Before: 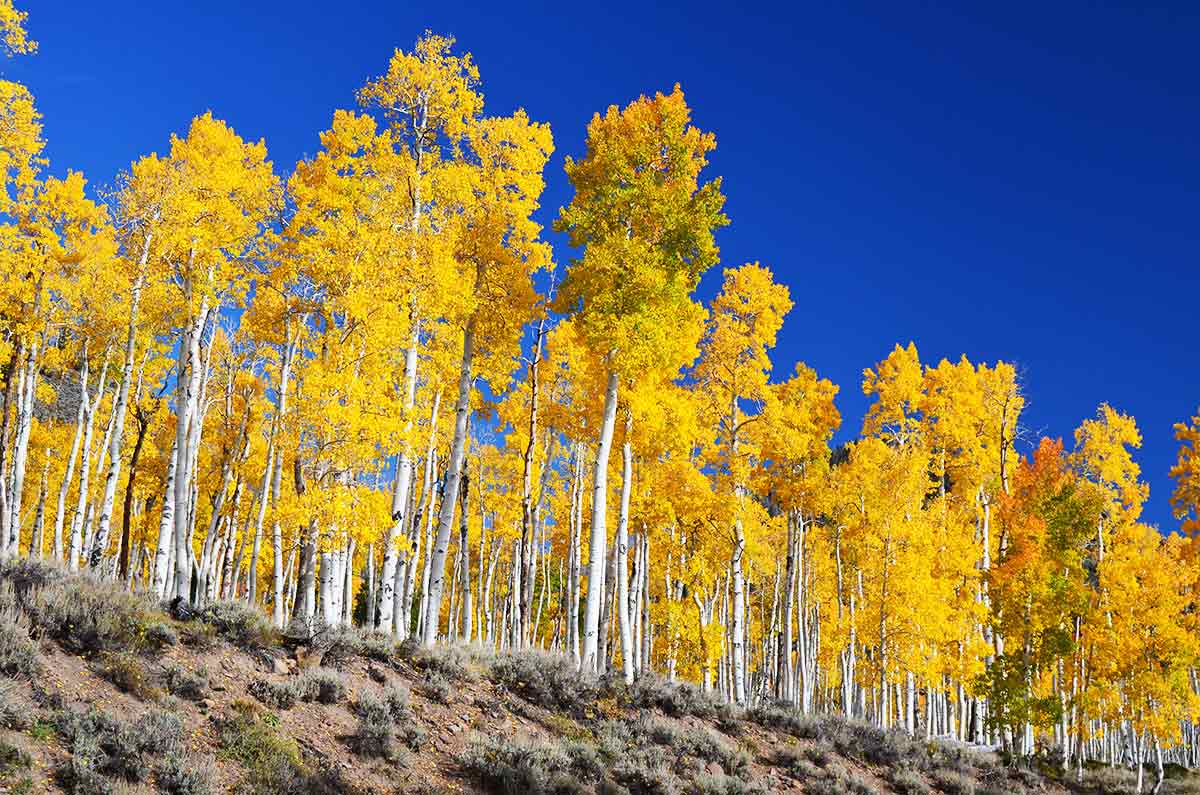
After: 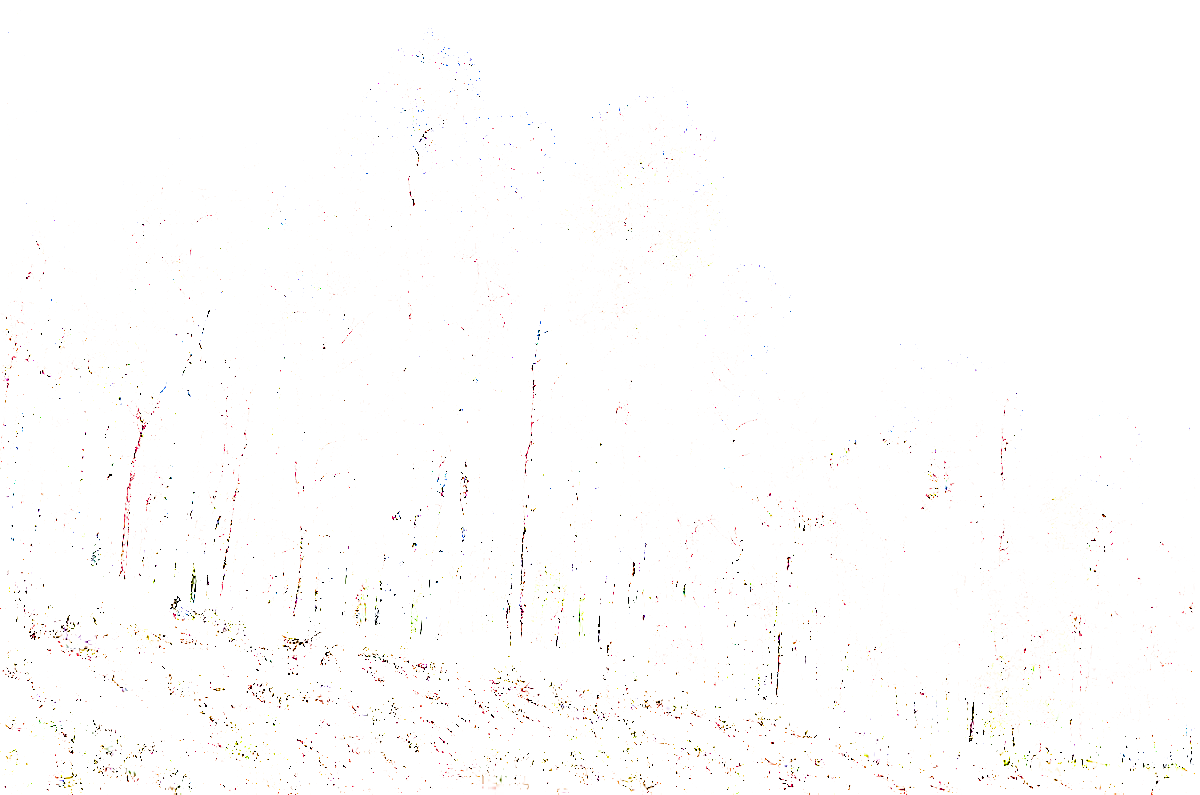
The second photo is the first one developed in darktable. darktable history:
exposure: exposure 8 EV, compensate highlight preservation false
tone equalizer: -8 EV -0.417 EV, -7 EV -0.389 EV, -6 EV -0.333 EV, -5 EV -0.222 EV, -3 EV 0.222 EV, -2 EV 0.333 EV, -1 EV 0.389 EV, +0 EV 0.417 EV, edges refinement/feathering 500, mask exposure compensation -1.57 EV, preserve details no
white balance: red 0.954, blue 1.079
color balance: lift [1.007, 1, 1, 1], gamma [1.097, 1, 1, 1]
local contrast: mode bilateral grid, contrast 20, coarseness 50, detail 144%, midtone range 0.2
sharpen: on, module defaults
filmic rgb: black relative exposure -5 EV, white relative exposure 3.5 EV, hardness 3.19, contrast 1.4, highlights saturation mix -50%
